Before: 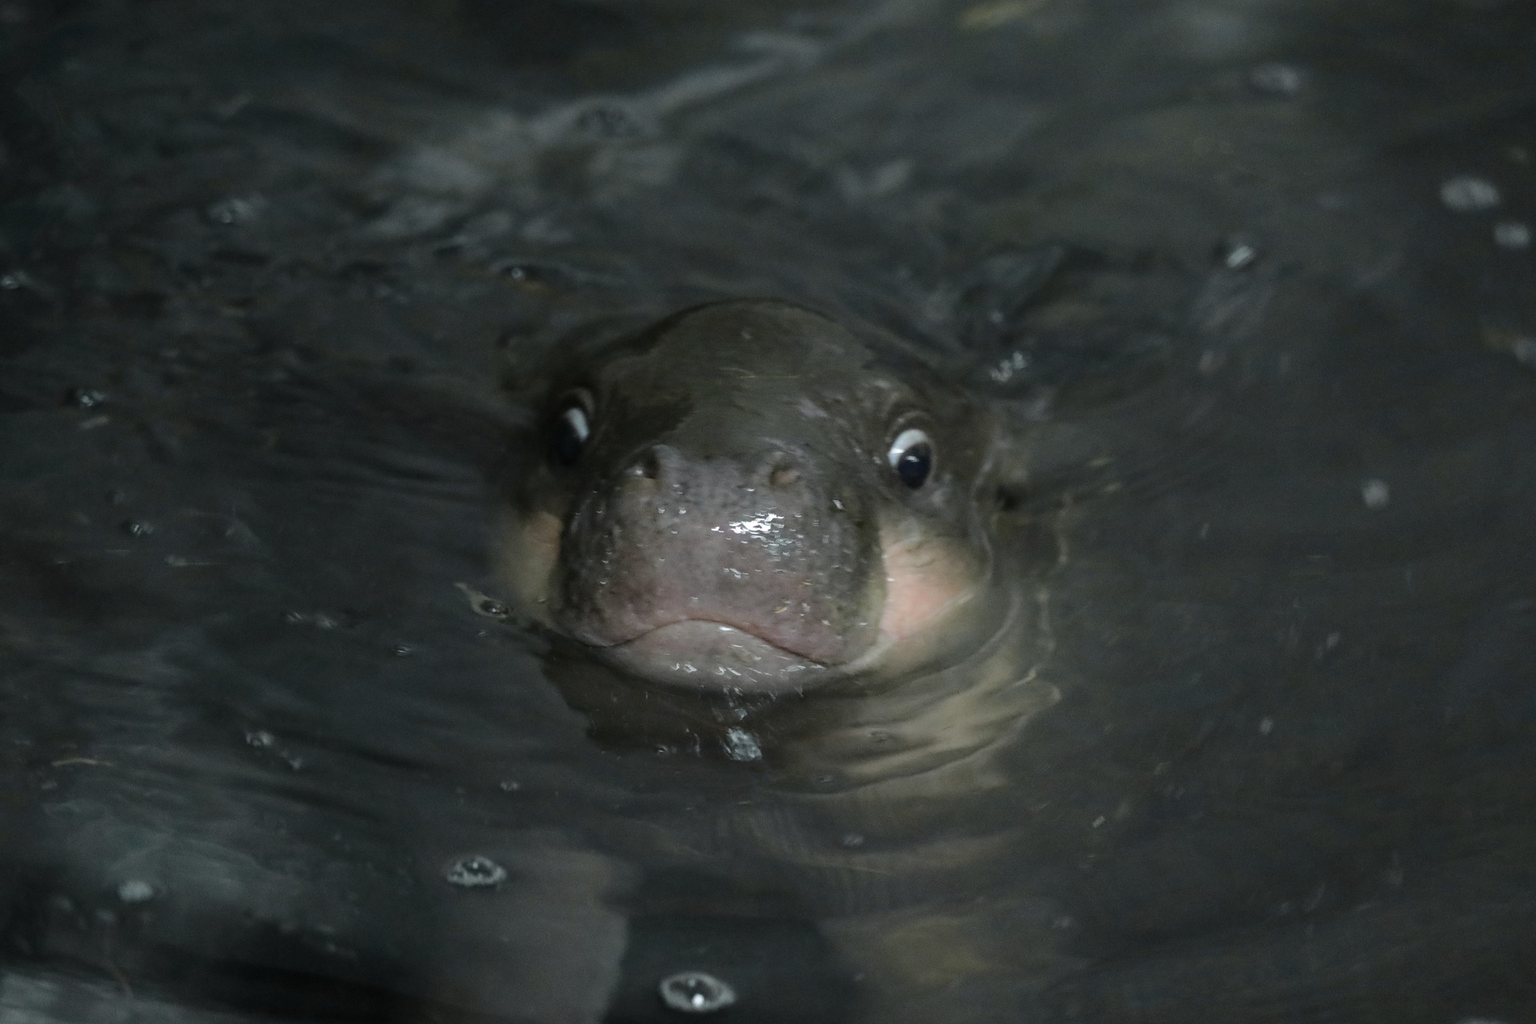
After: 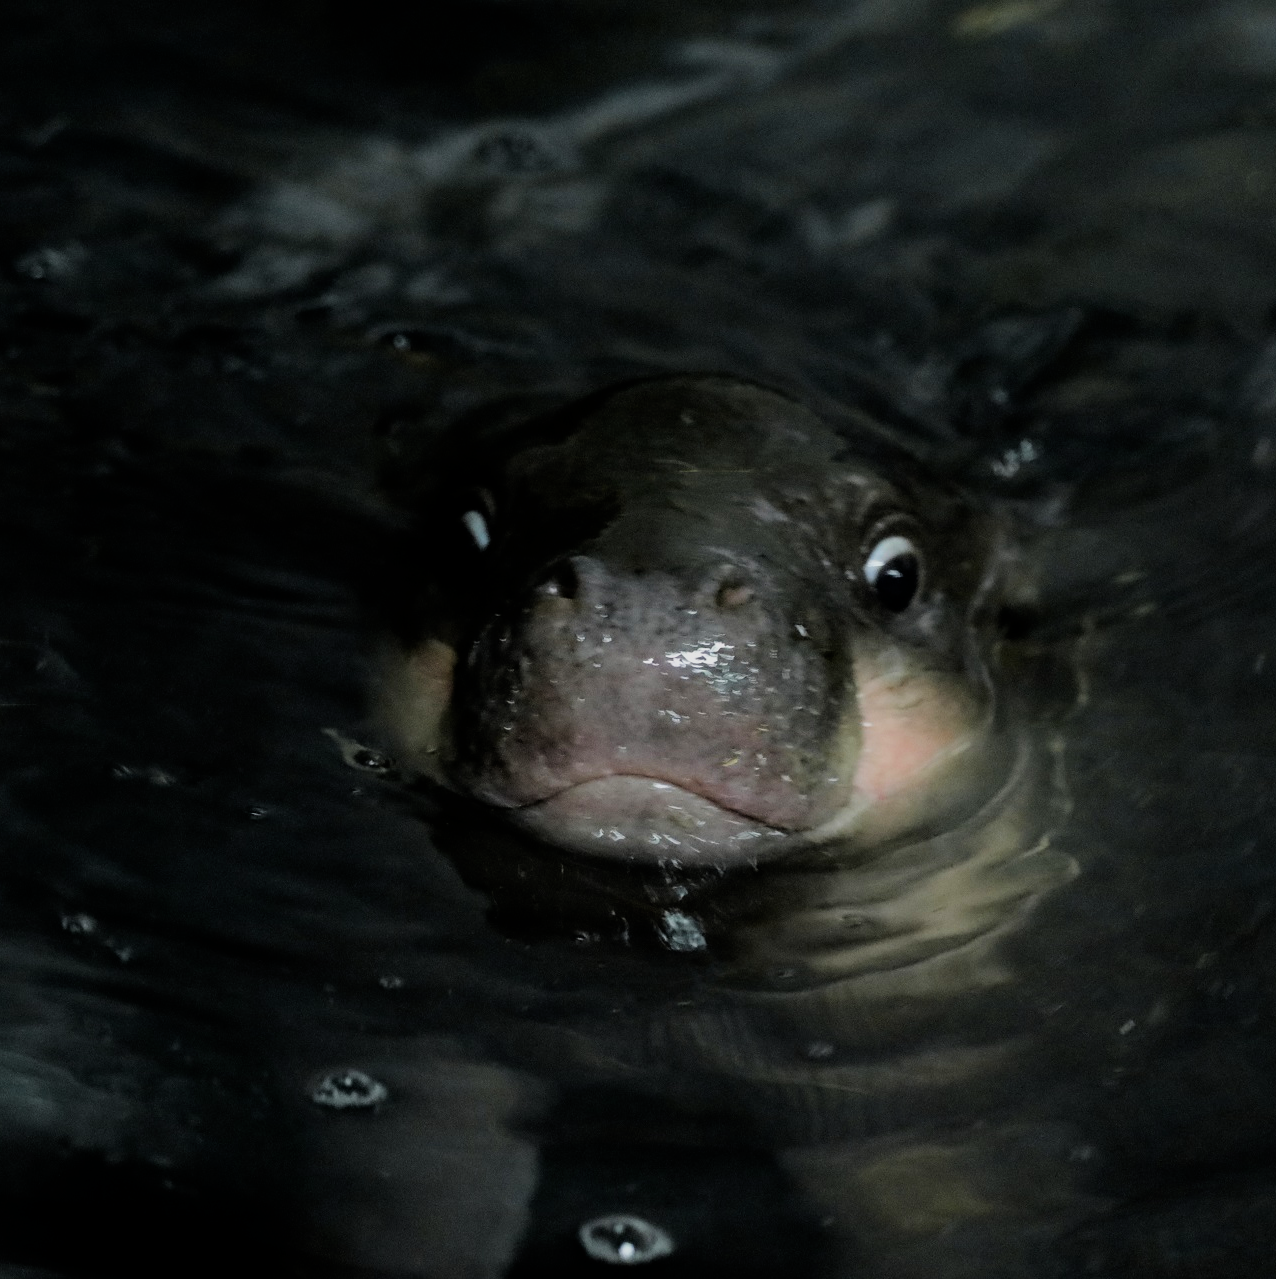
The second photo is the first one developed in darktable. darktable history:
contrast brightness saturation: brightness -0.024, saturation 0.343
filmic rgb: black relative exposure -5.05 EV, white relative exposure 3.97 EV, threshold 2.95 EV, hardness 2.89, contrast 1.298, highlights saturation mix -9.34%, enable highlight reconstruction true
crop and rotate: left 12.832%, right 20.667%
